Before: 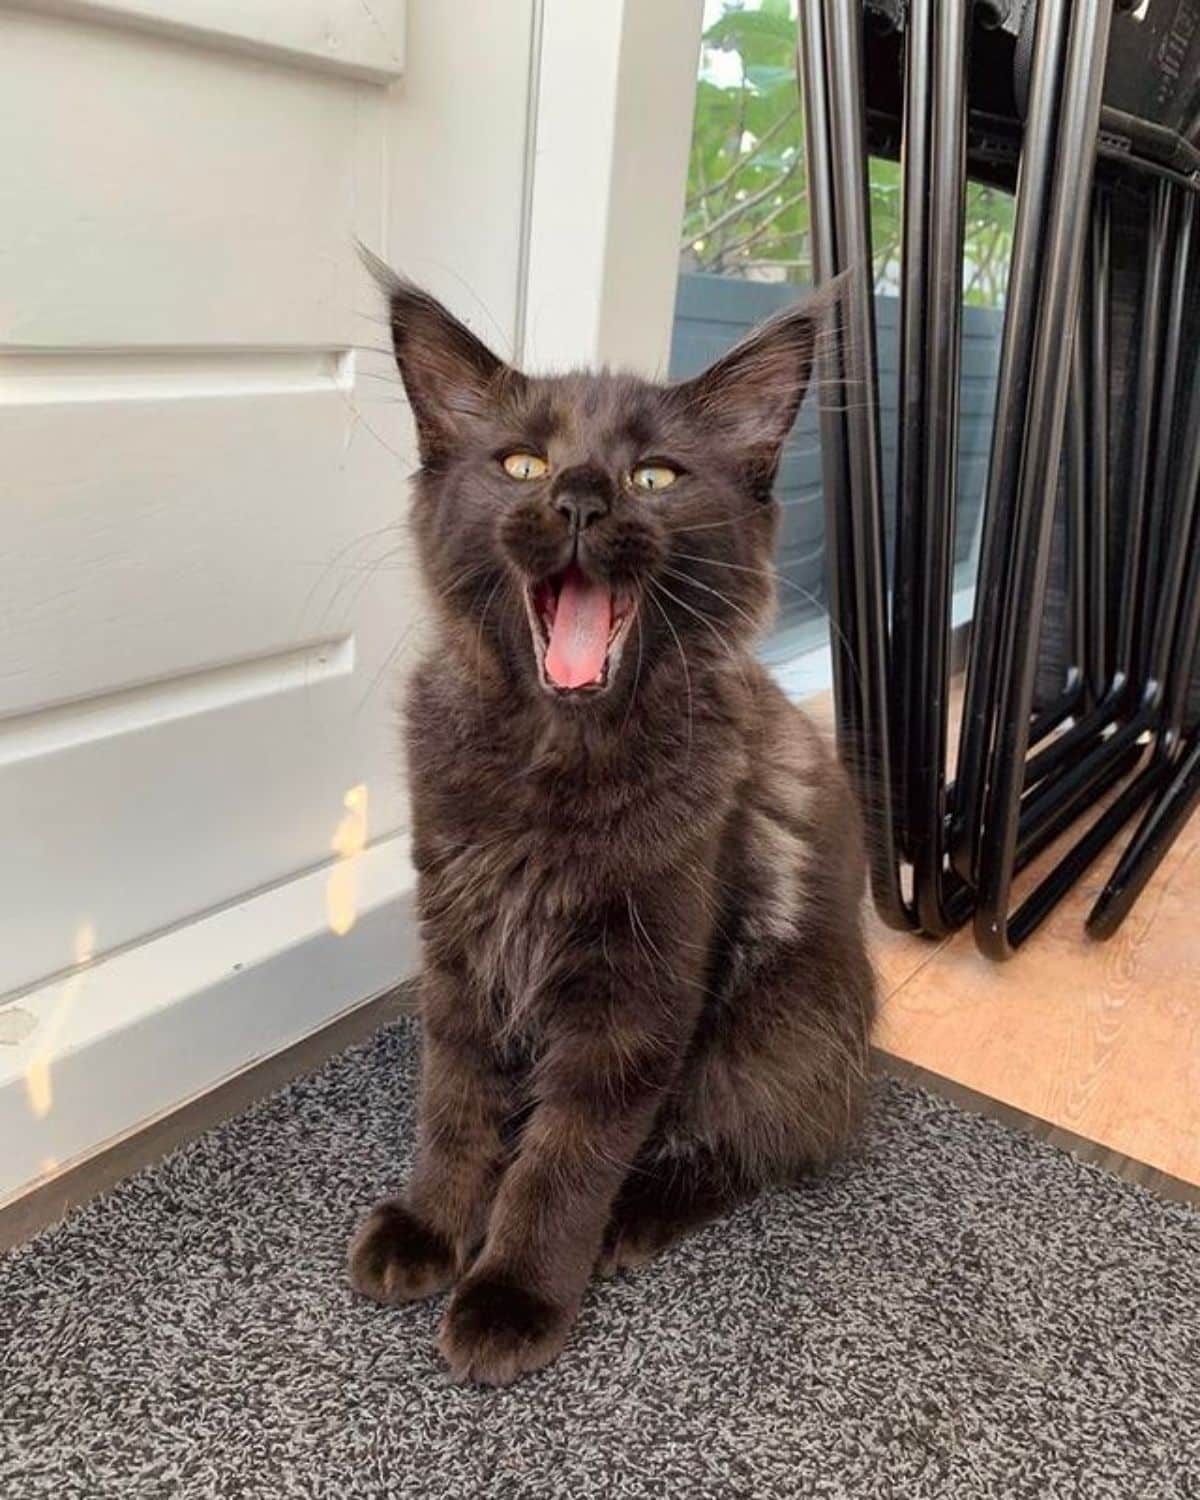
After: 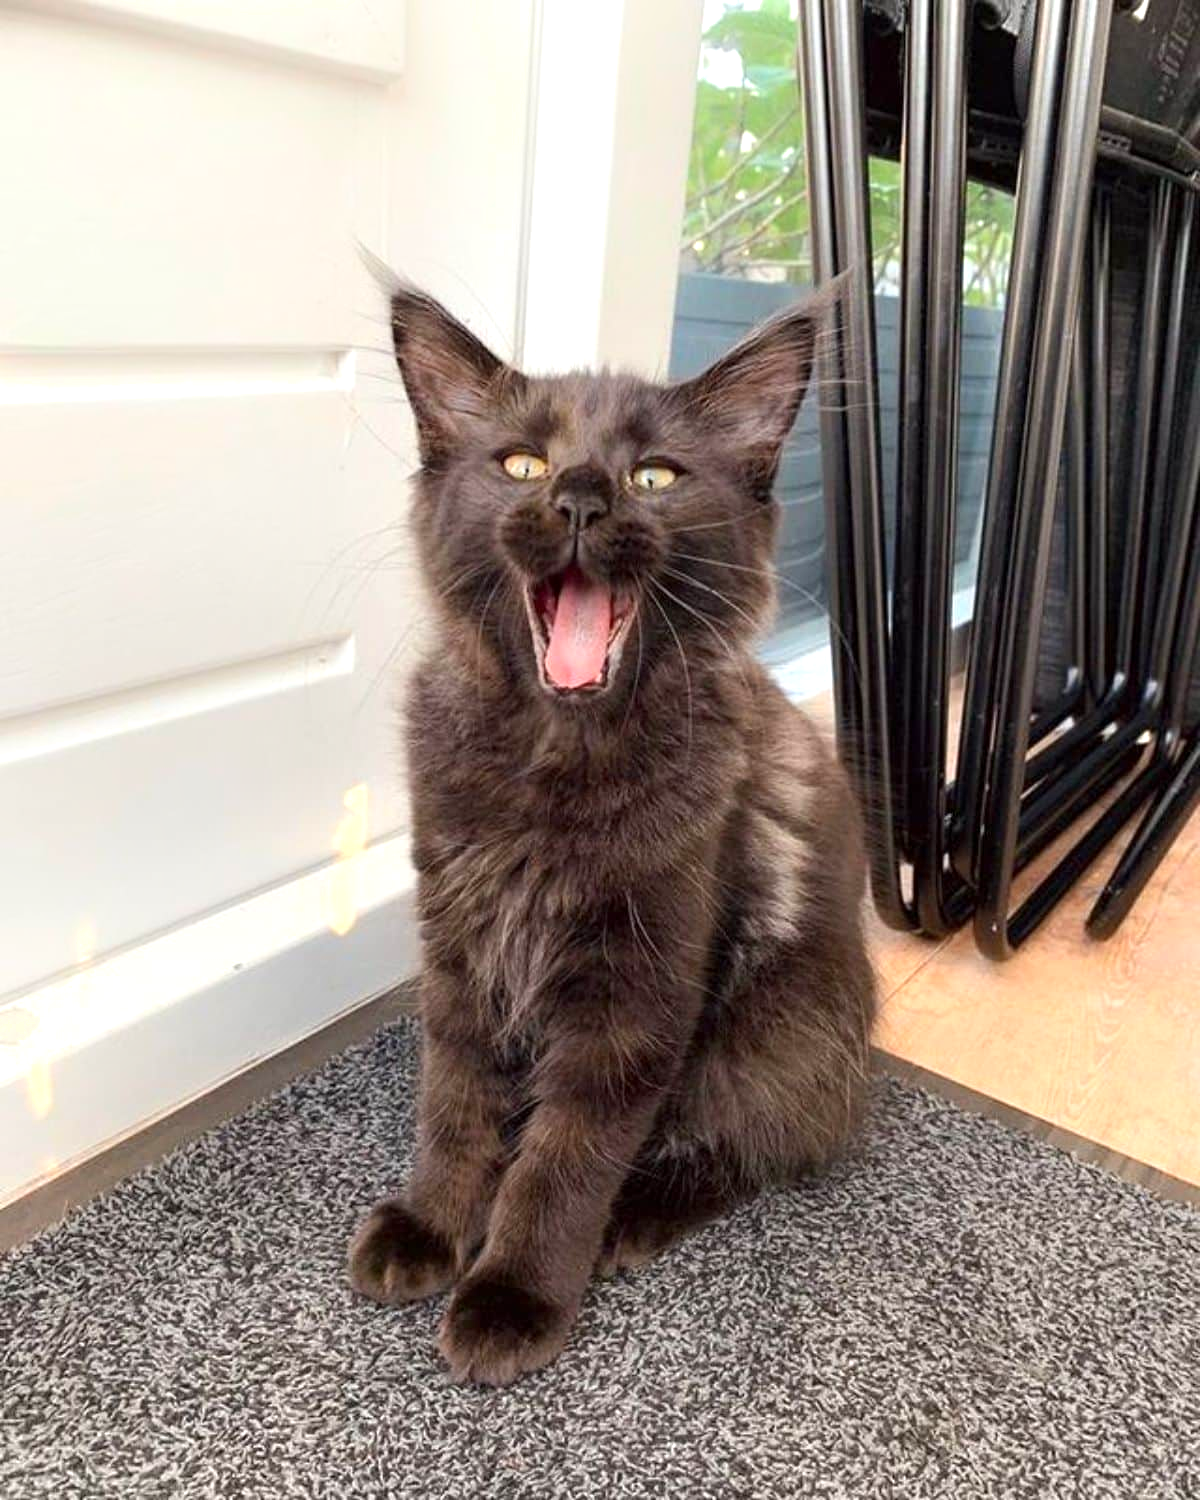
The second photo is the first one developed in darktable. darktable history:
exposure: black level correction 0.001, exposure 0.498 EV, compensate highlight preservation false
shadows and highlights: shadows -23.11, highlights 45.14, soften with gaussian
